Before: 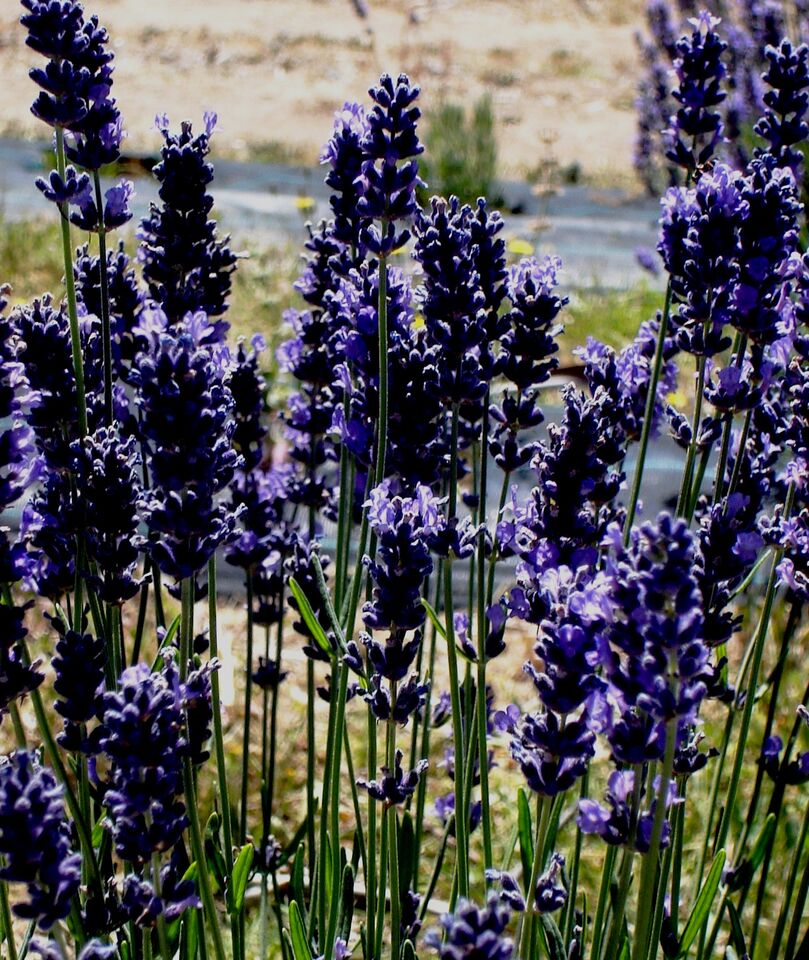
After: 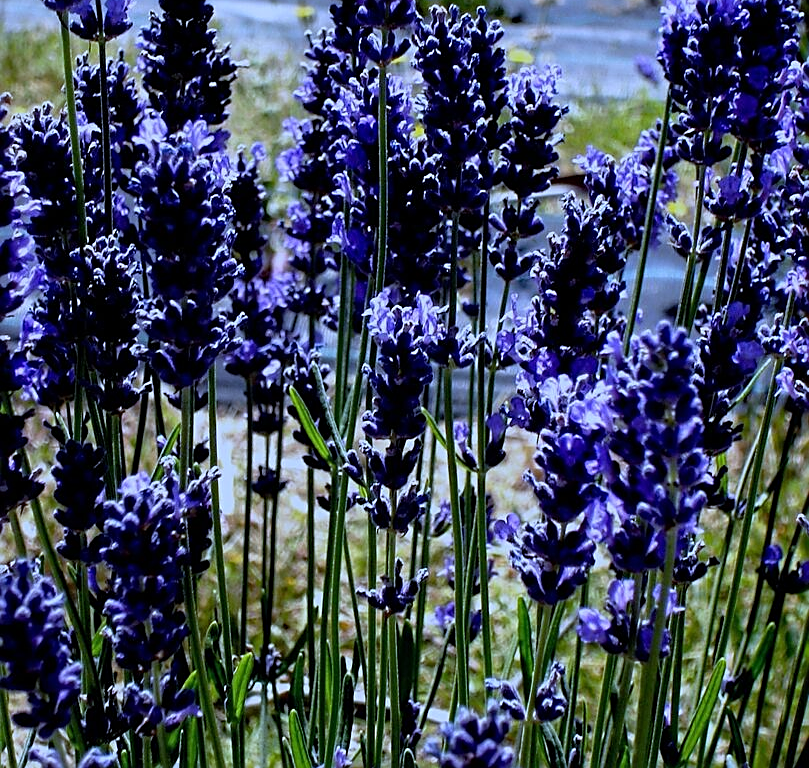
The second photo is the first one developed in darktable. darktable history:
sharpen: on, module defaults
white balance: red 0.871, blue 1.249
crop and rotate: top 19.998%
